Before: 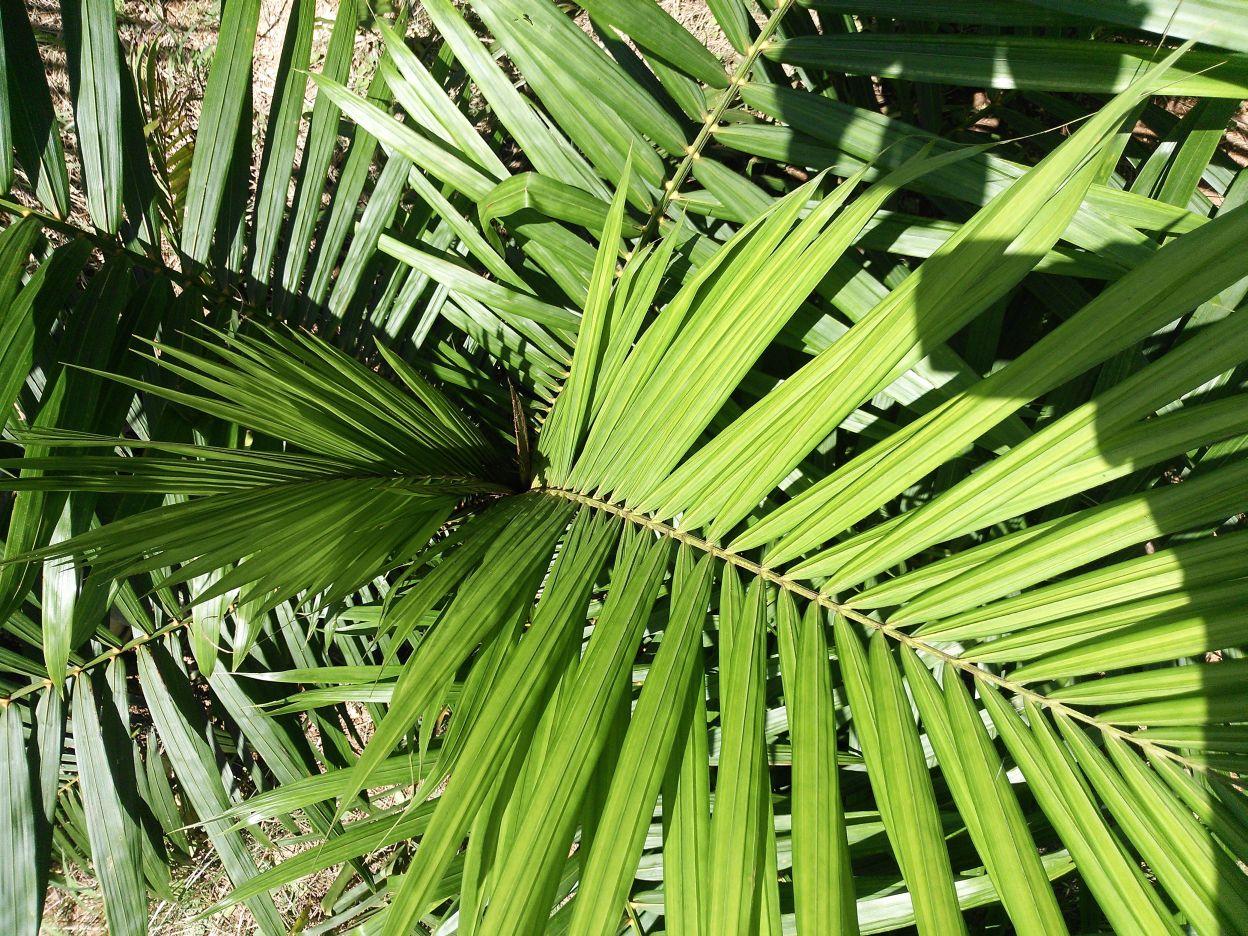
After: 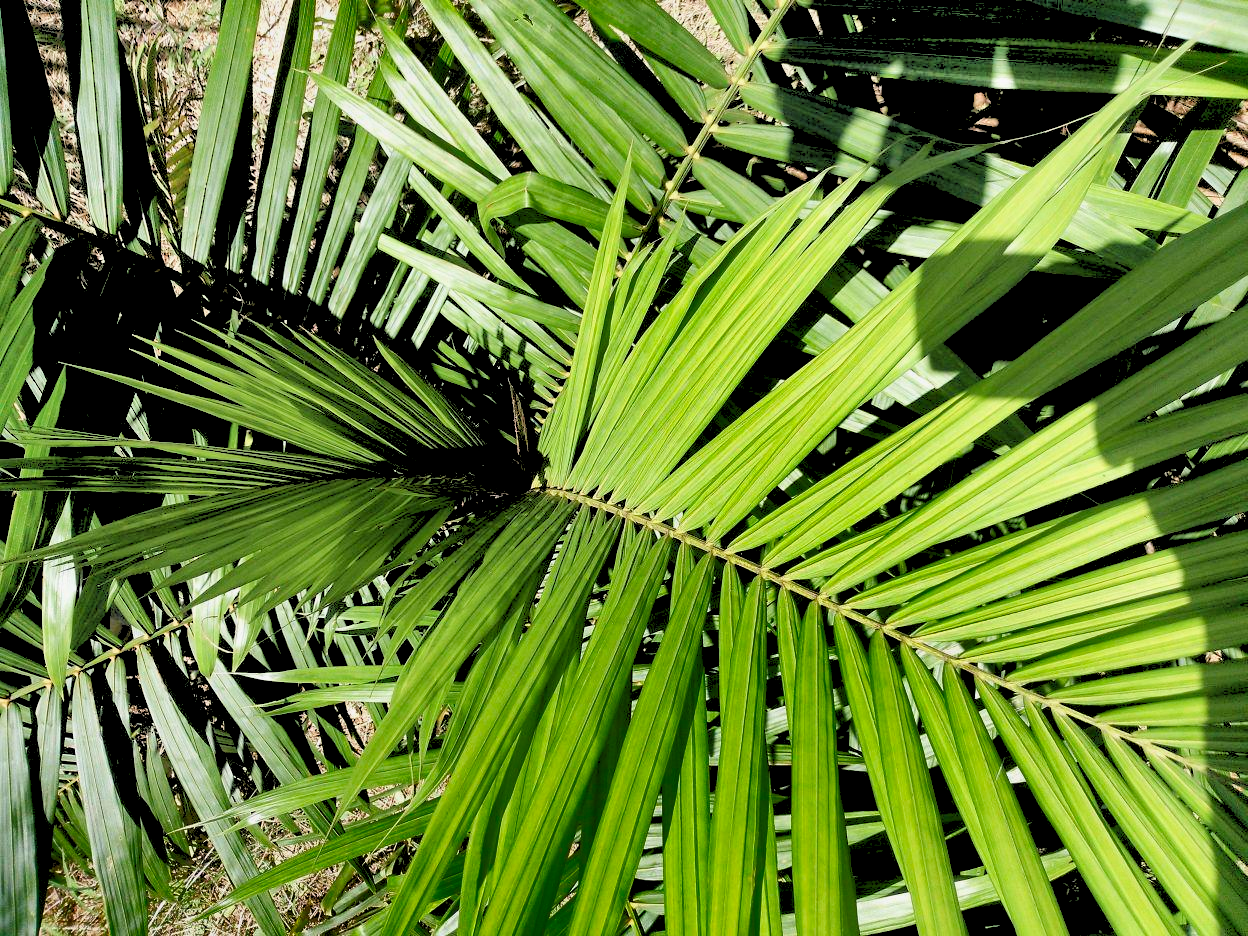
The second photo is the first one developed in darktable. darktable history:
shadows and highlights: radius 123.98, shadows 100, white point adjustment -3, highlights -100, highlights color adjustment 89.84%, soften with gaussian
rgb levels: levels [[0.027, 0.429, 0.996], [0, 0.5, 1], [0, 0.5, 1]]
